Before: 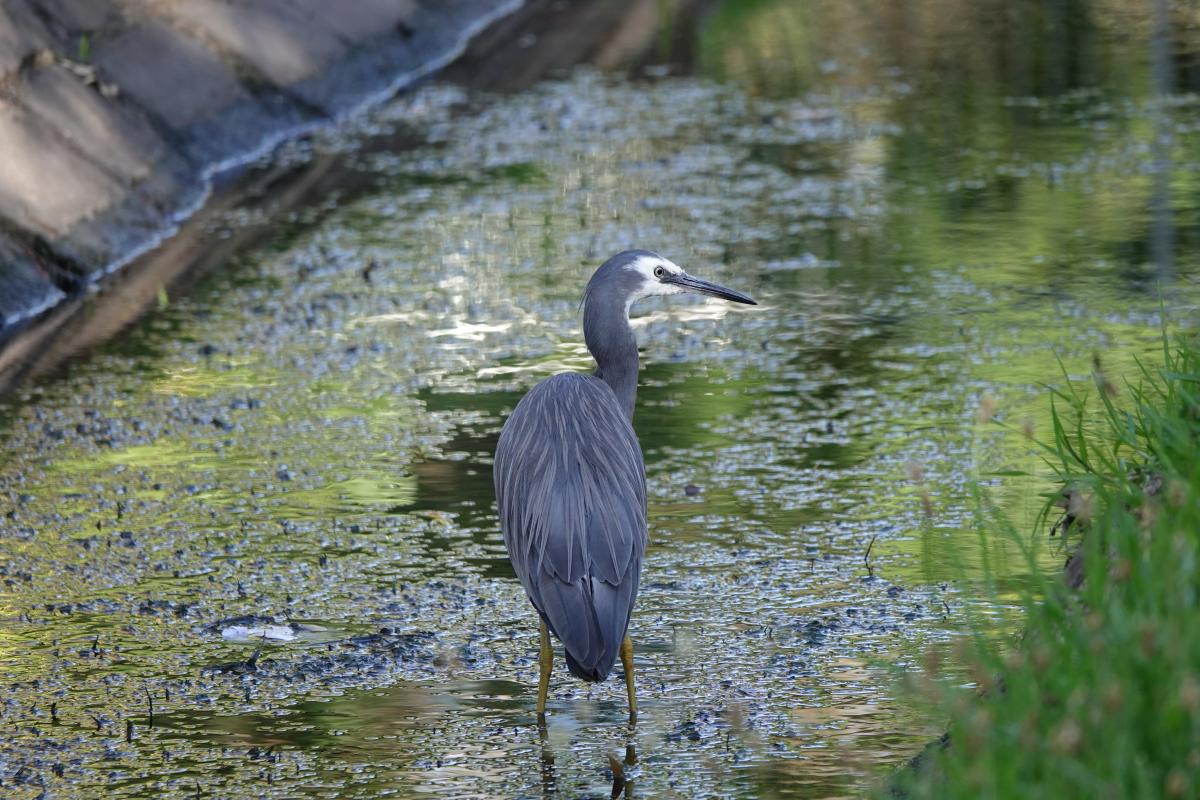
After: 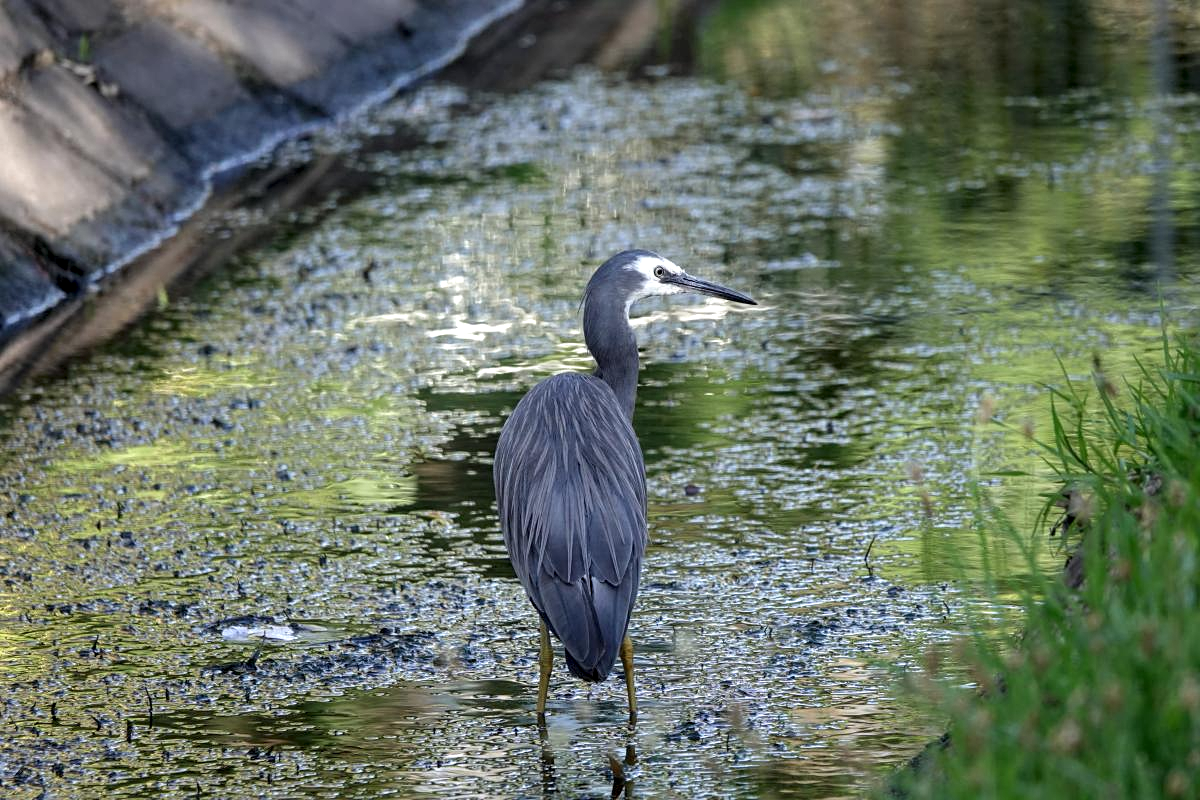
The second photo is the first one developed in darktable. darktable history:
sharpen: amount 0.207
local contrast: detail 134%, midtone range 0.743
